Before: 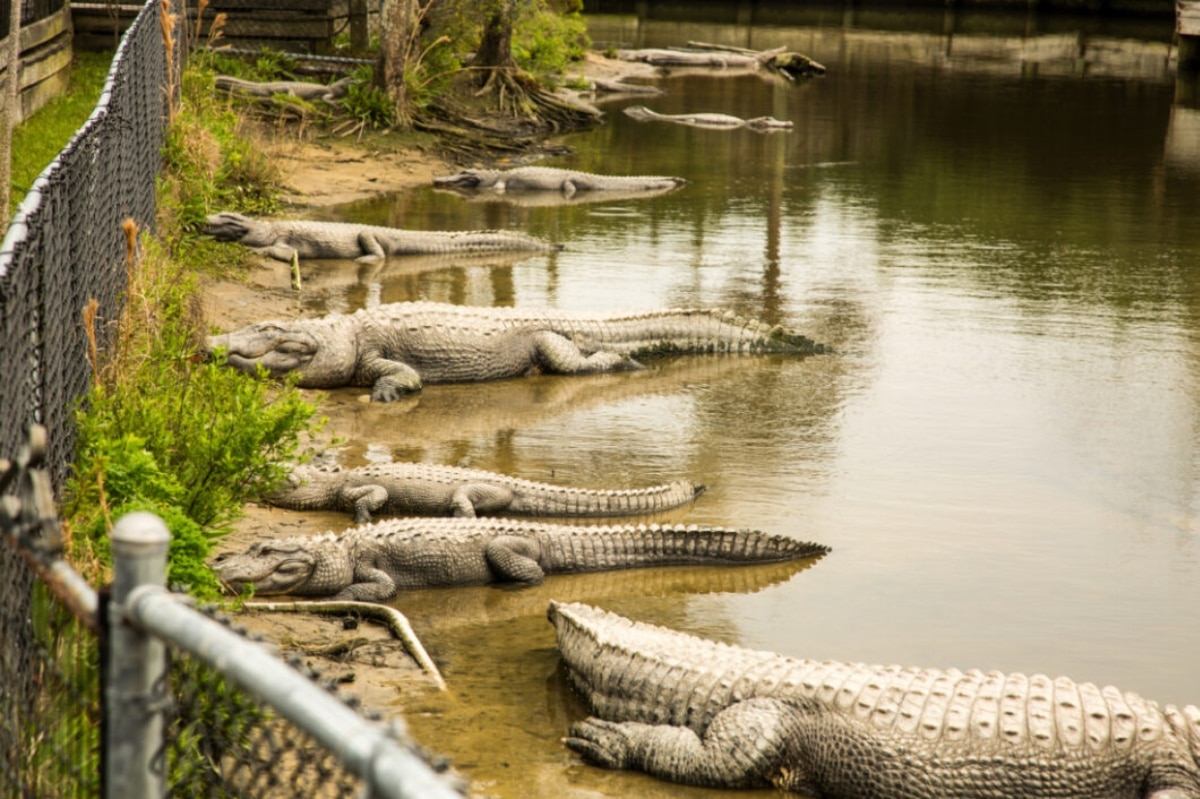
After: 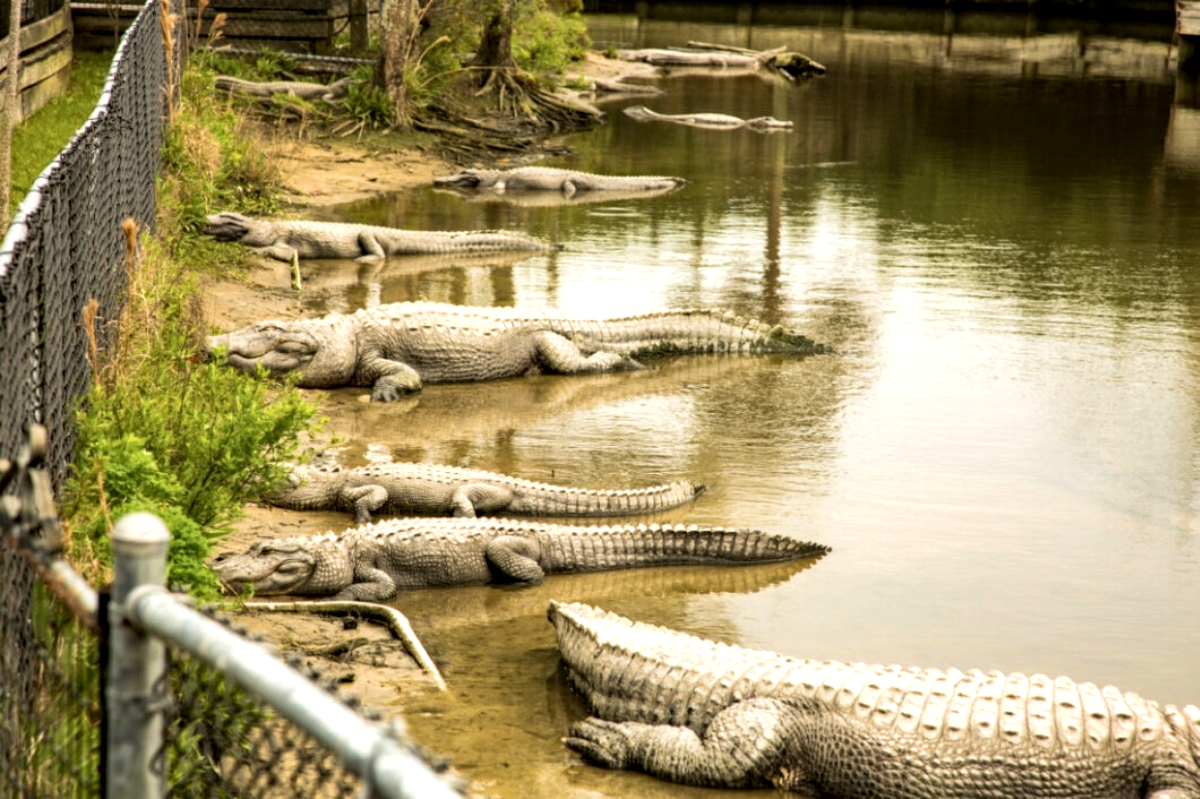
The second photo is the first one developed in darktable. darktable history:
velvia: on, module defaults
exposure: black level correction 0.003, exposure 0.383 EV, compensate highlight preservation false
color contrast: green-magenta contrast 0.84, blue-yellow contrast 0.86
haze removal: compatibility mode true, adaptive false
